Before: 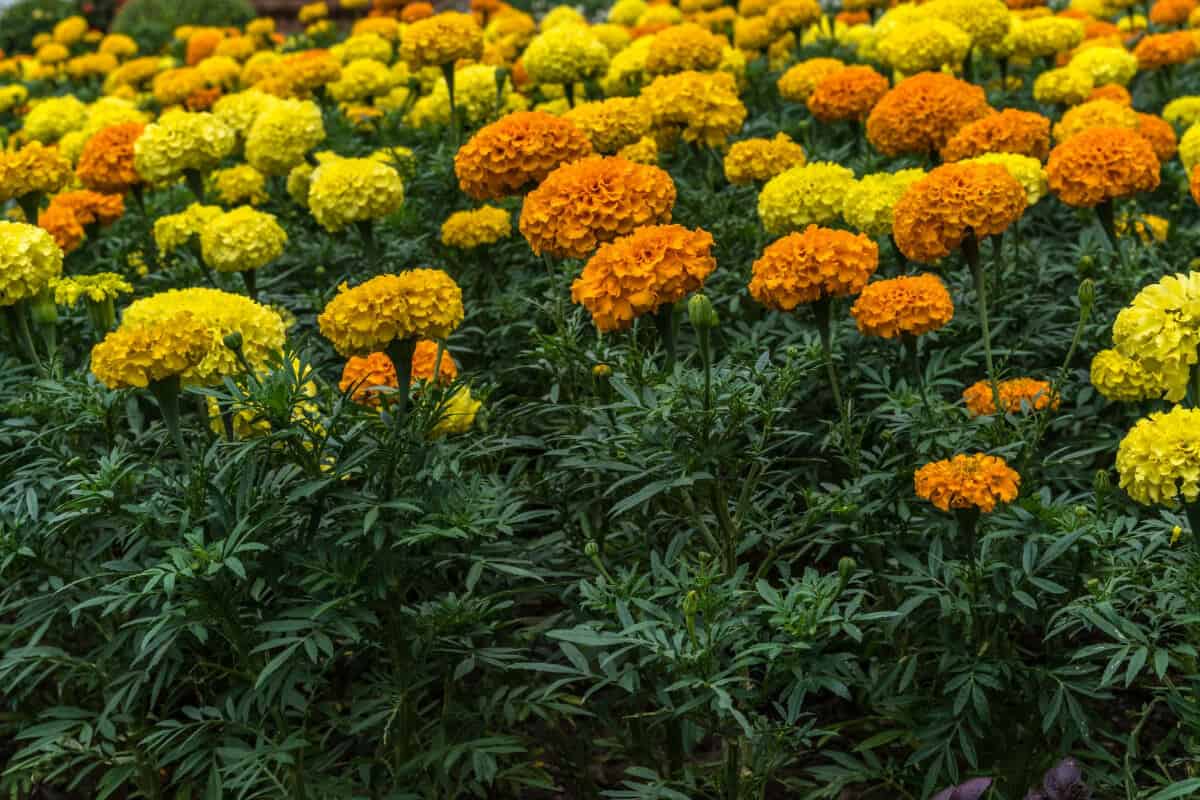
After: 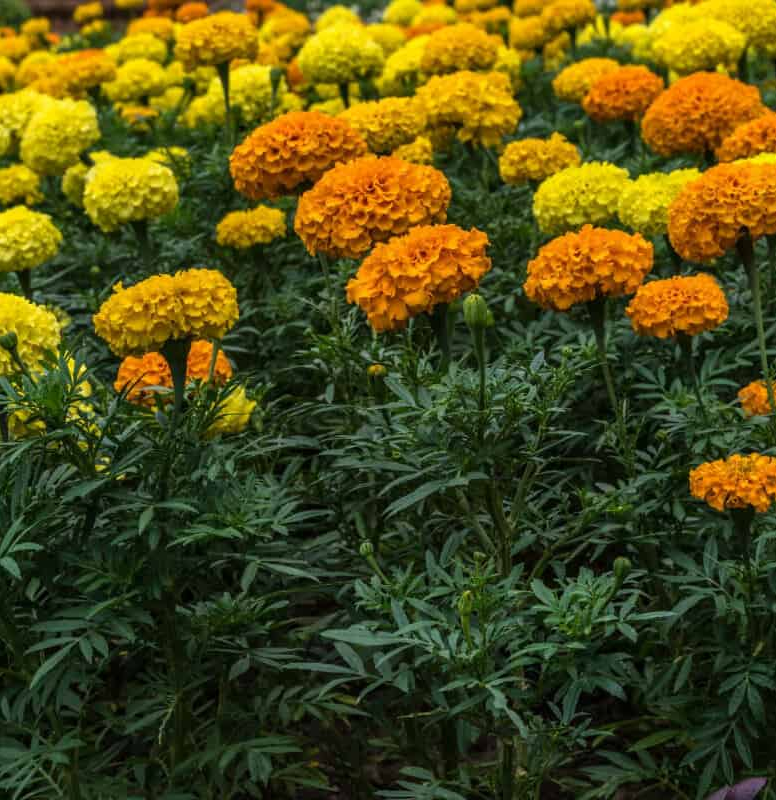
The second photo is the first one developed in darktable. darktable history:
crop and rotate: left 18.759%, right 16.494%
